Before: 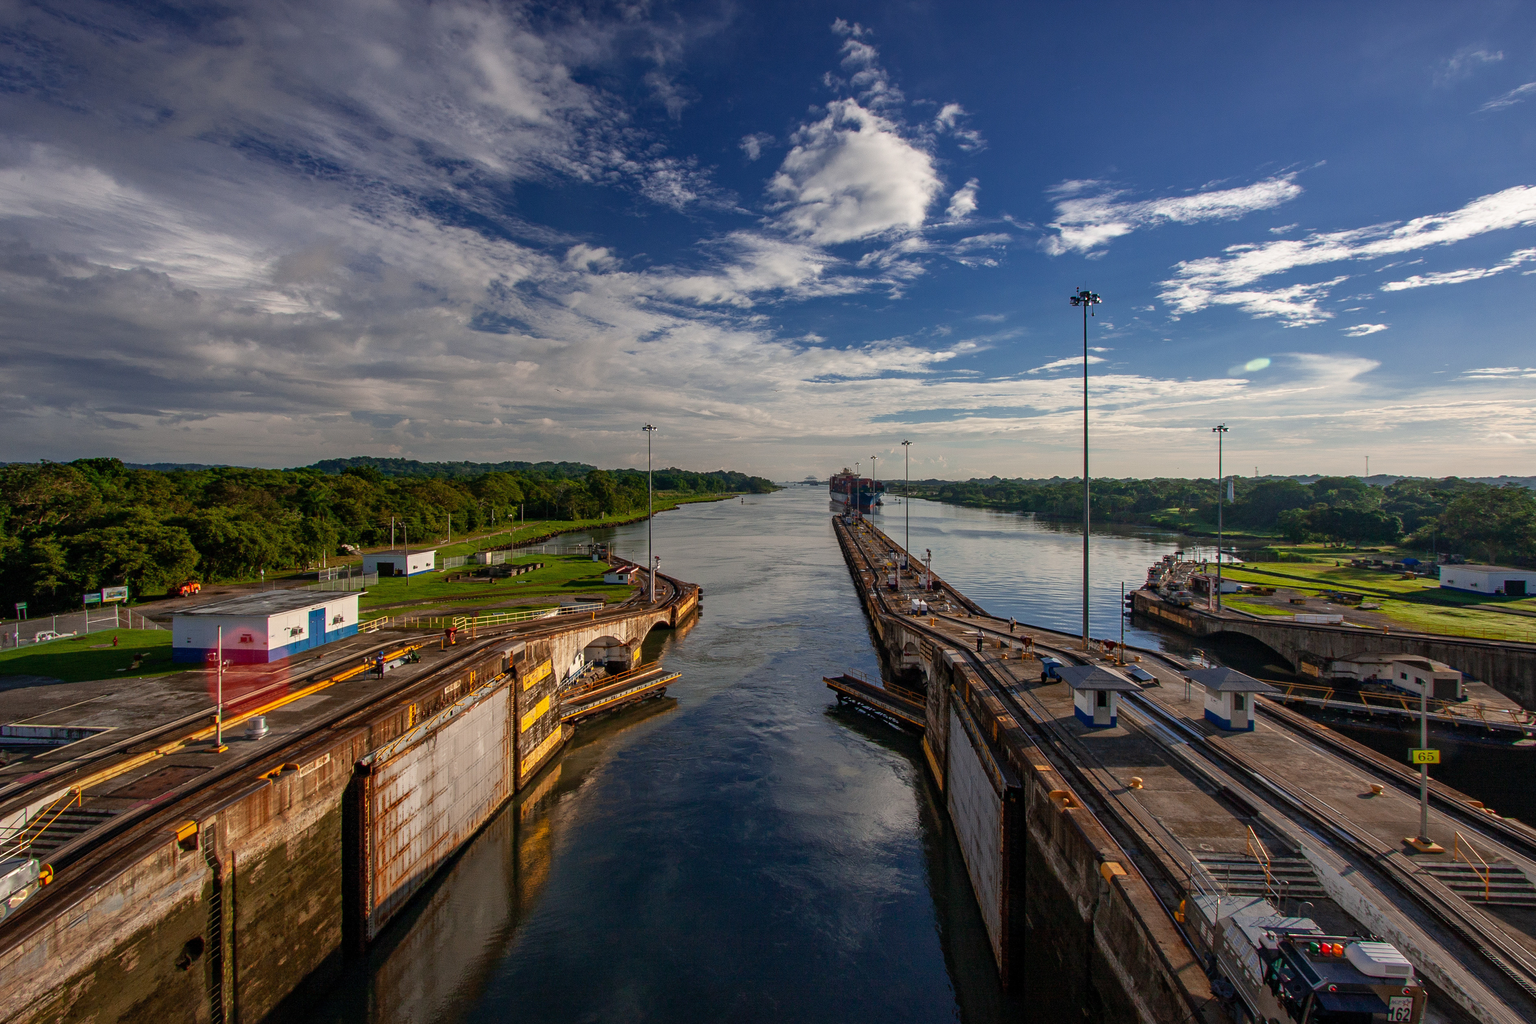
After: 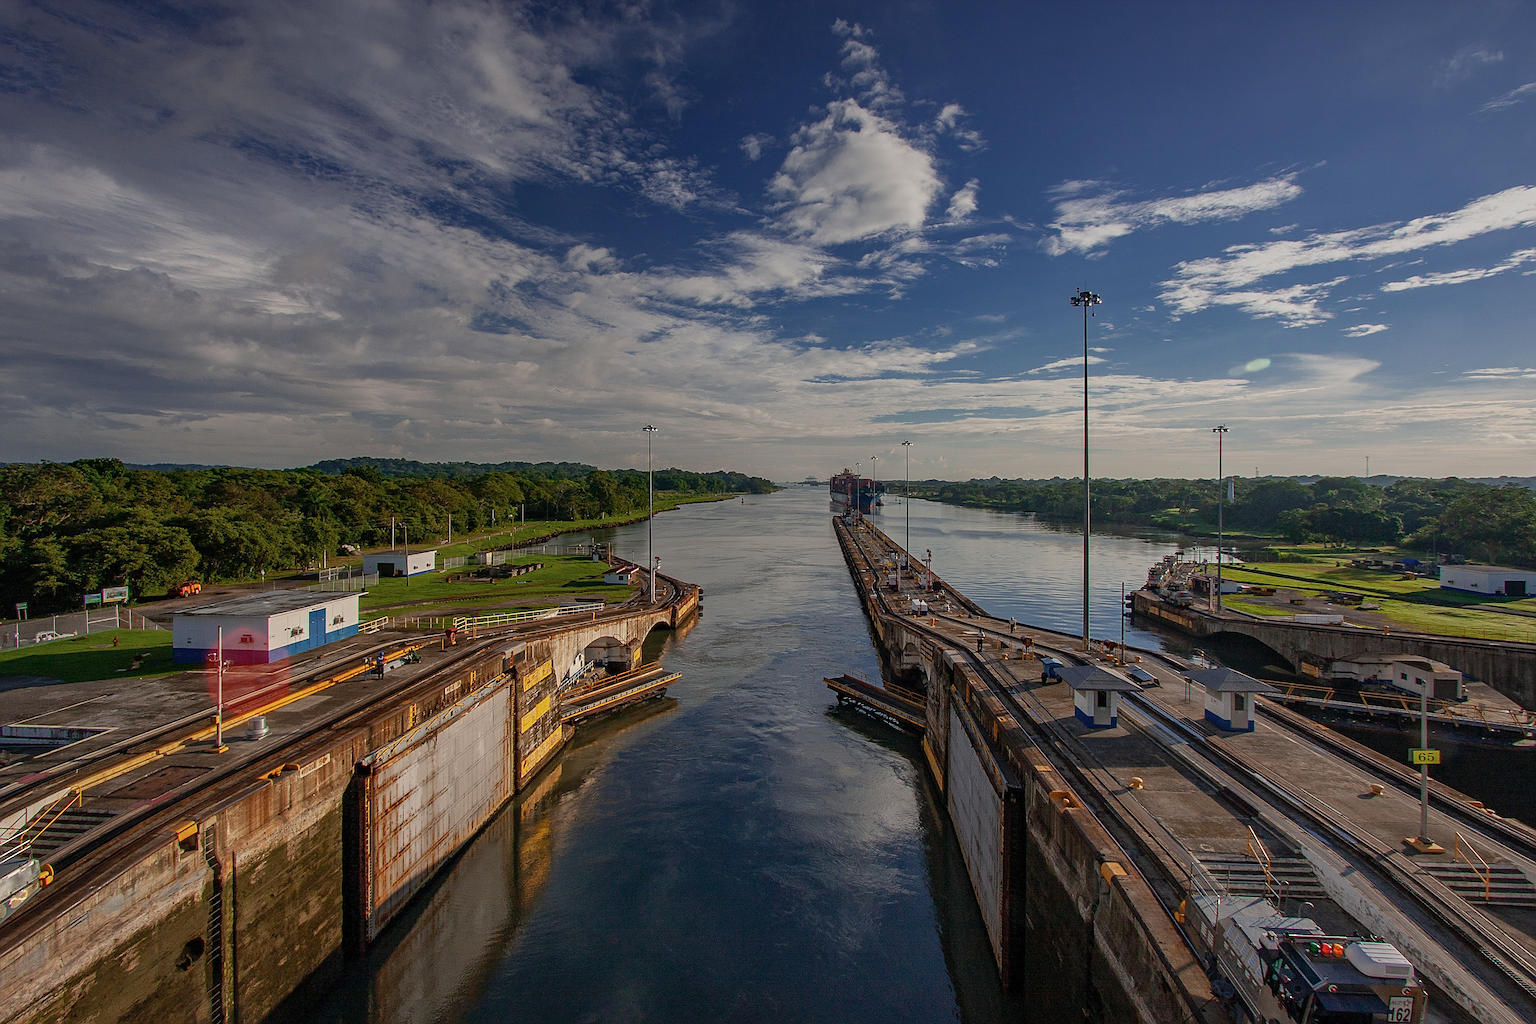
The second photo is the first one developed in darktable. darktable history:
sharpen: amount 0.75
graduated density: on, module defaults
white balance: emerald 1
color balance: contrast -15%
